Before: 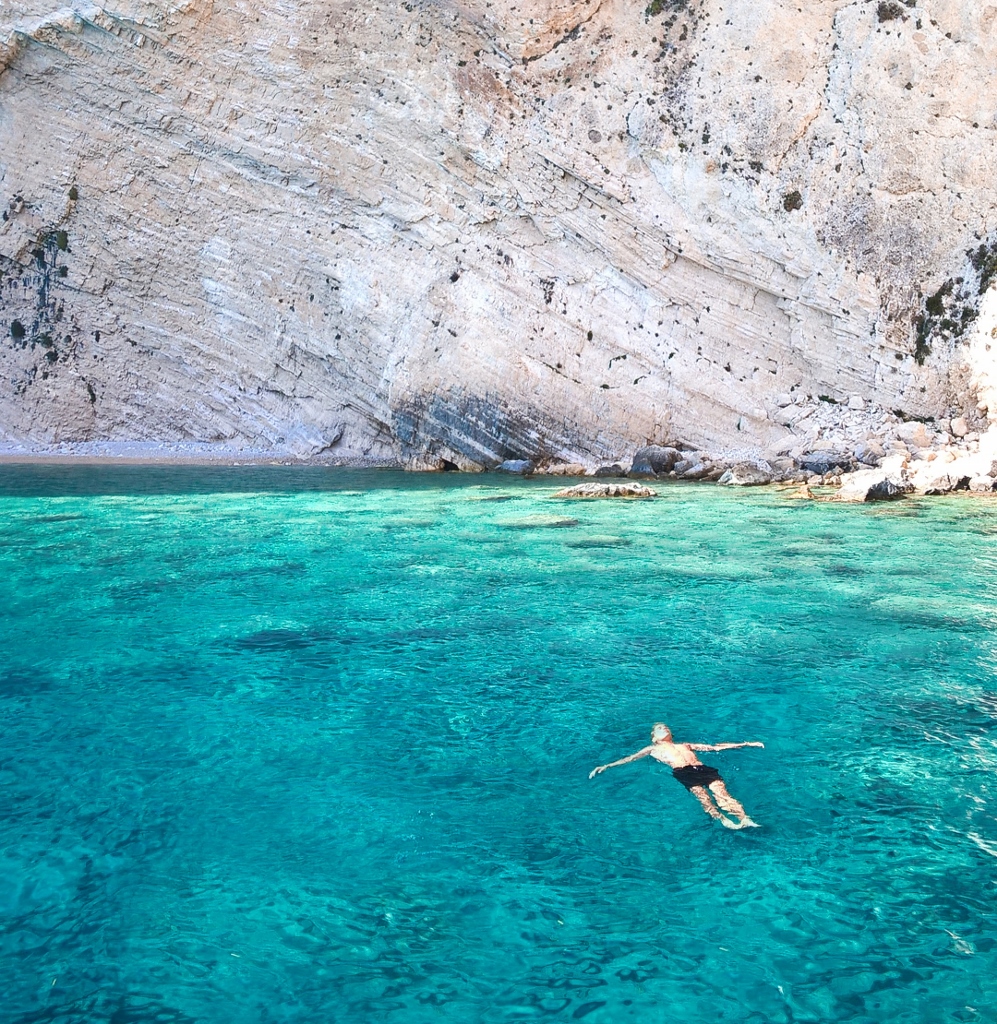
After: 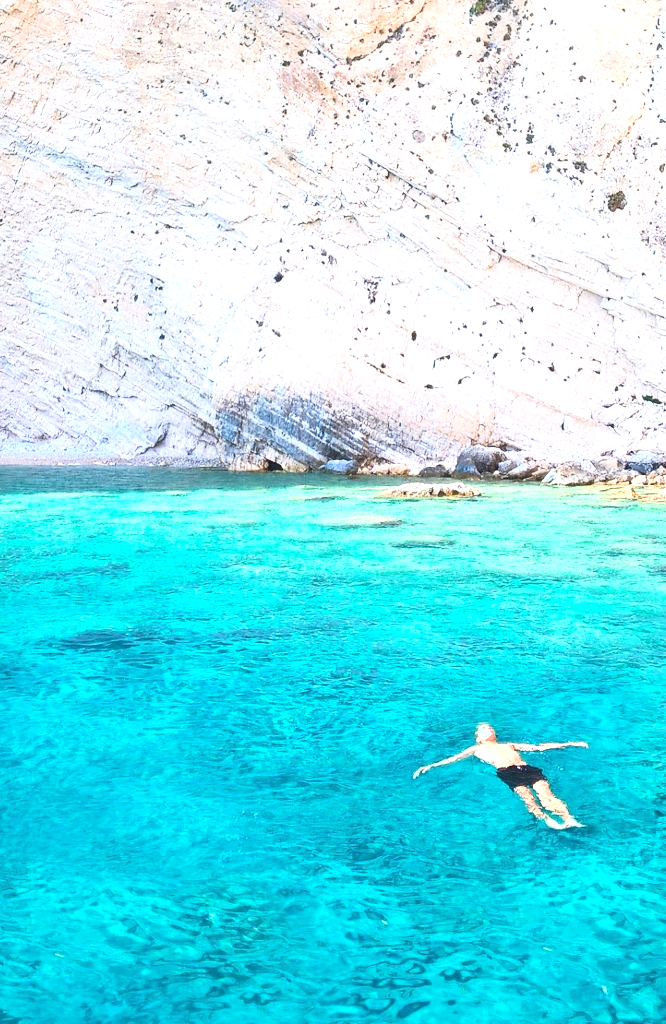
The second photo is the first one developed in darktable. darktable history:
exposure: black level correction 0, exposure 0.695 EV, compensate highlight preservation false
crop and rotate: left 17.699%, right 15.406%
contrast brightness saturation: contrast 0.198, brightness 0.15, saturation 0.136
